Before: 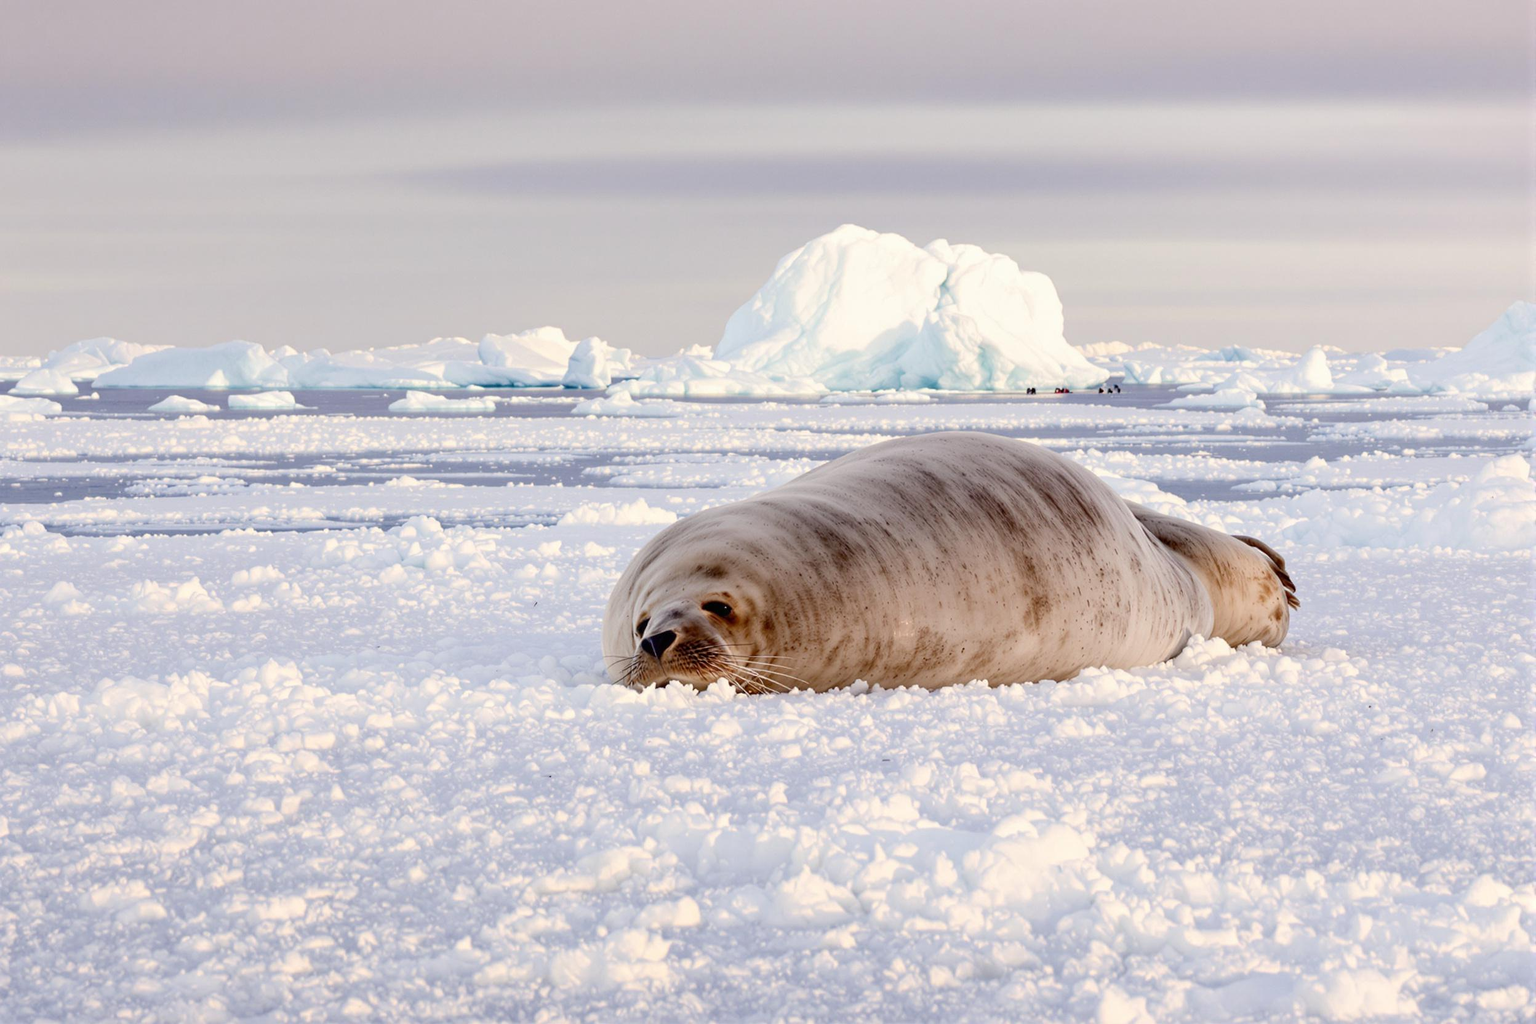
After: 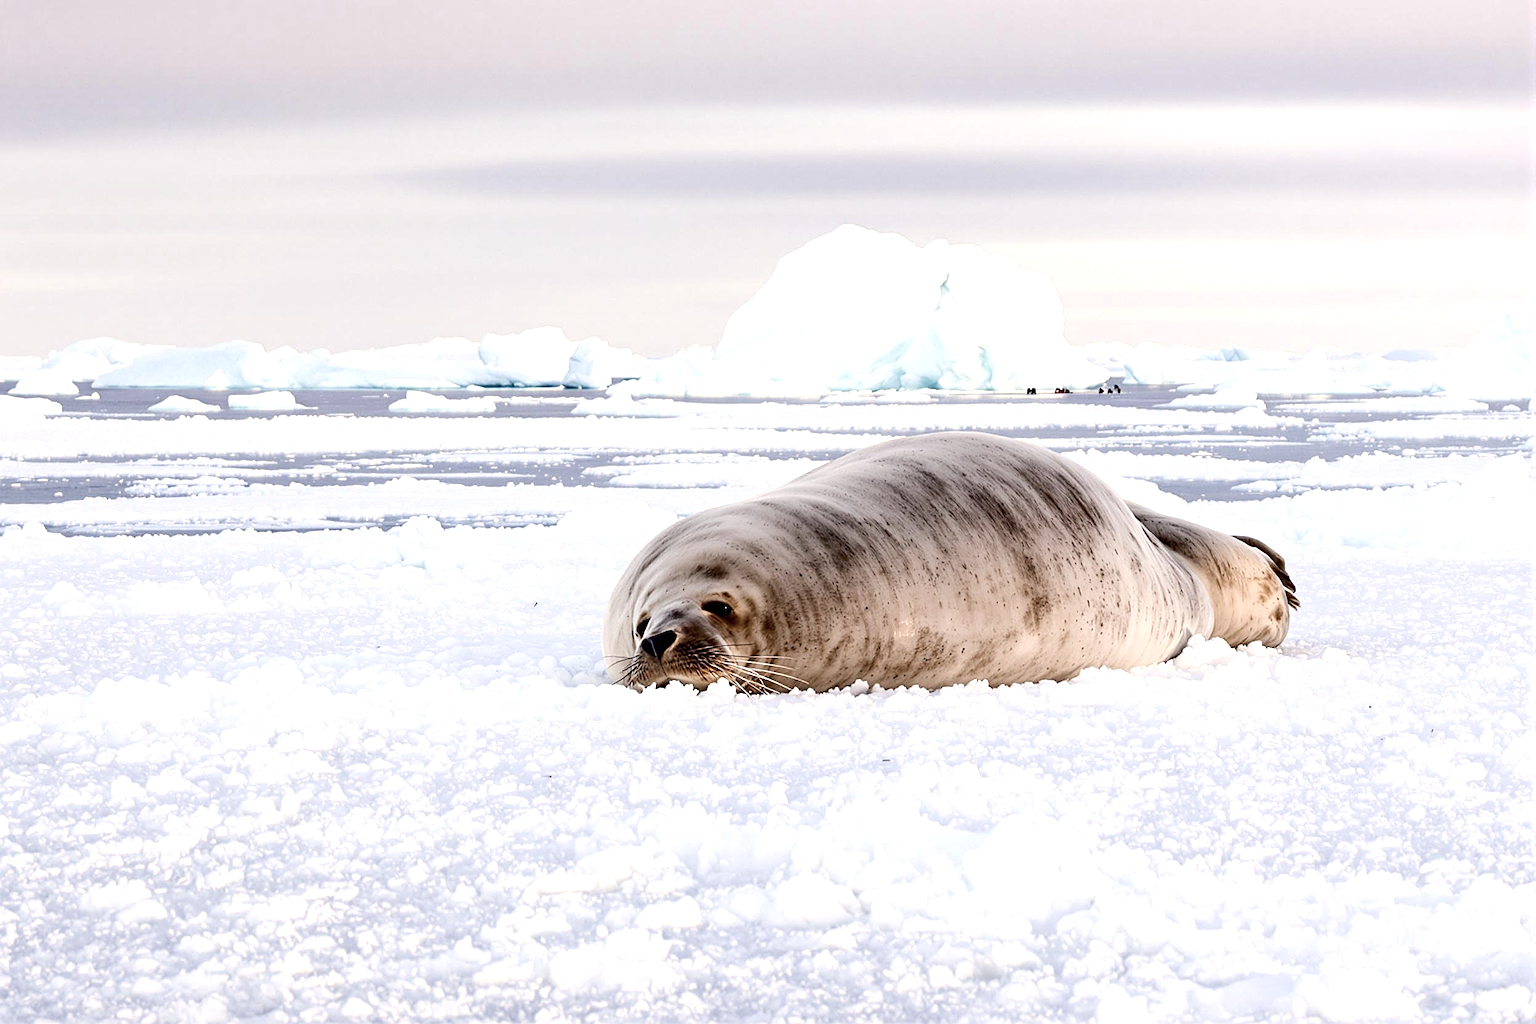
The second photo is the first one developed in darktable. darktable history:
tone equalizer: -8 EV -0.75 EV, -7 EV -0.7 EV, -6 EV -0.6 EV, -5 EV -0.4 EV, -3 EV 0.4 EV, -2 EV 0.6 EV, -1 EV 0.7 EV, +0 EV 0.75 EV, edges refinement/feathering 500, mask exposure compensation -1.57 EV, preserve details no
contrast brightness saturation: contrast 0.06, brightness -0.01, saturation -0.23
sharpen: on, module defaults
